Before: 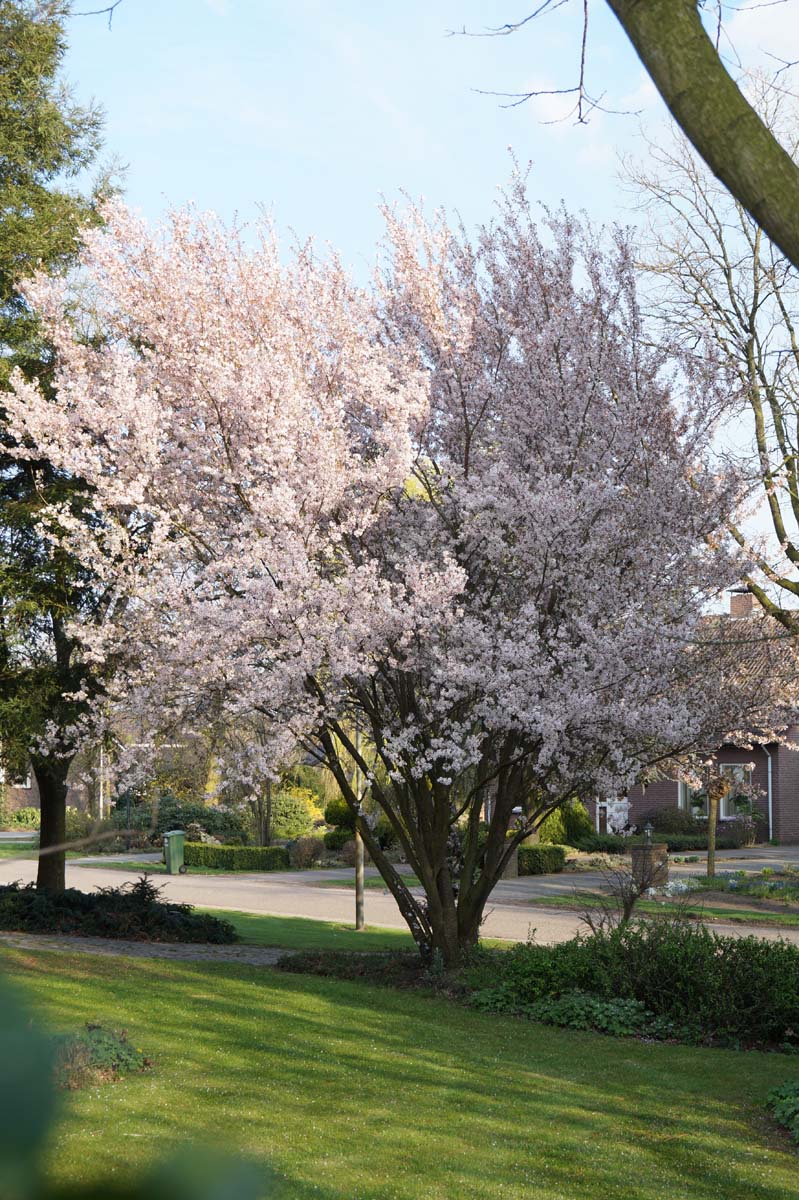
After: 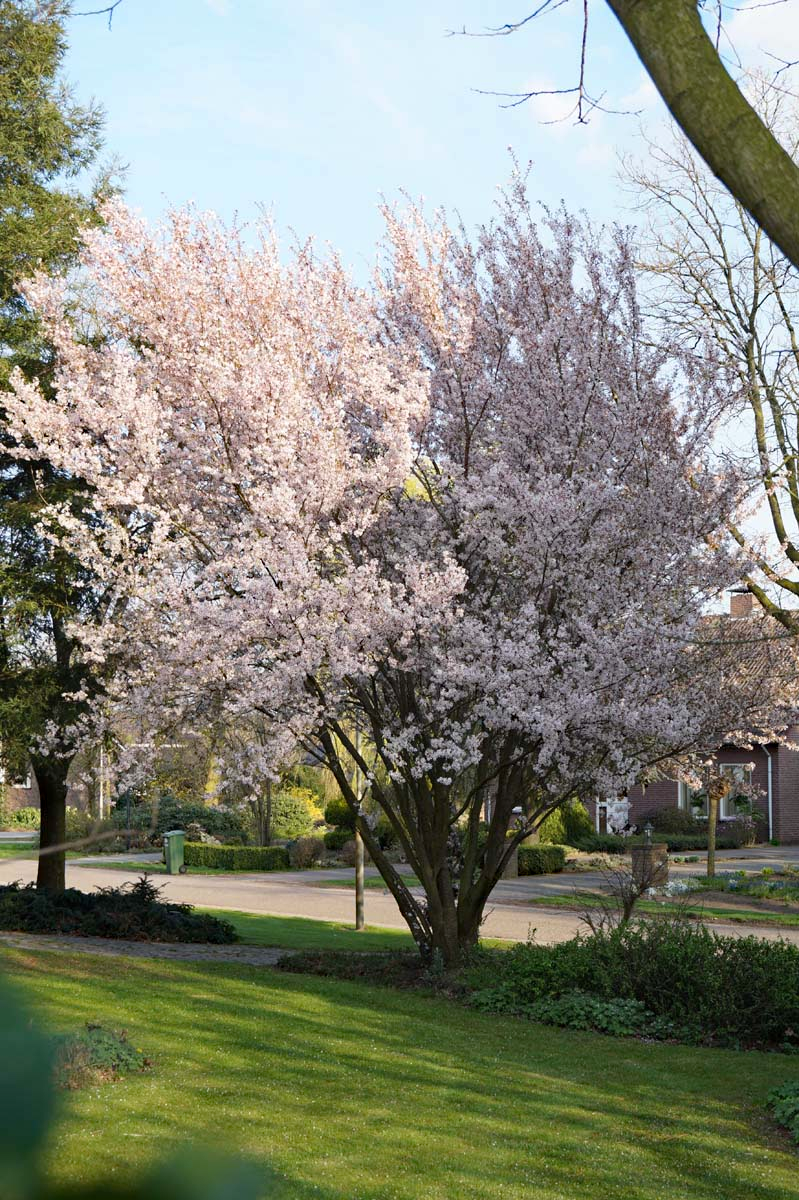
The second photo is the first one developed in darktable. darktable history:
haze removal: strength 0.298, distance 0.254, compatibility mode true, adaptive false
